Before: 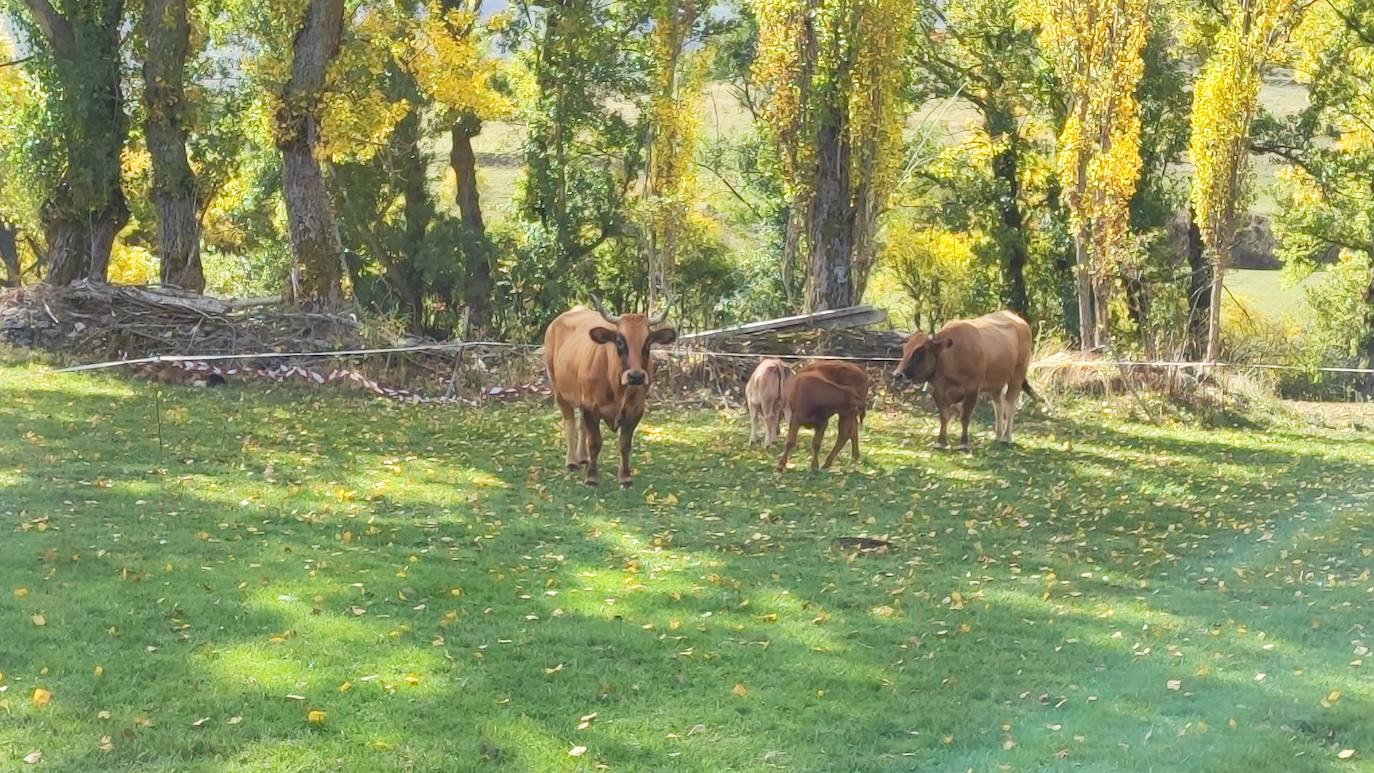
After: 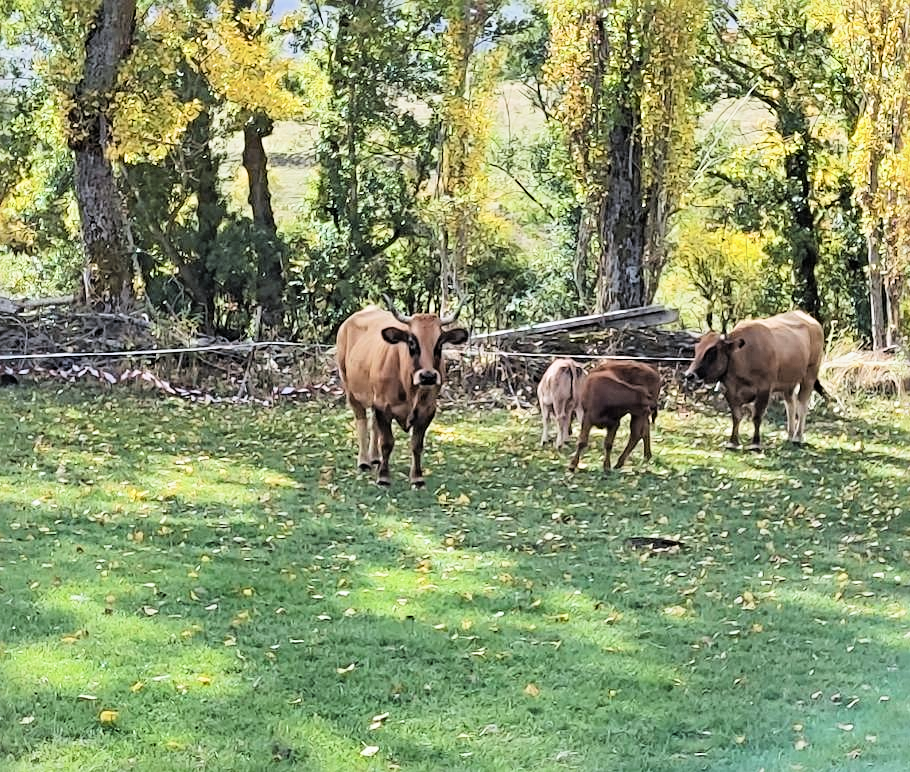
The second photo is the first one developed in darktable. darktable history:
sharpen: radius 3.995
filmic rgb: black relative exposure -4.03 EV, white relative exposure 2.99 EV, hardness 2.98, contrast 1.494
color calibration: illuminant as shot in camera, x 0.358, y 0.373, temperature 4628.91 K
crop and rotate: left 15.21%, right 18.529%
